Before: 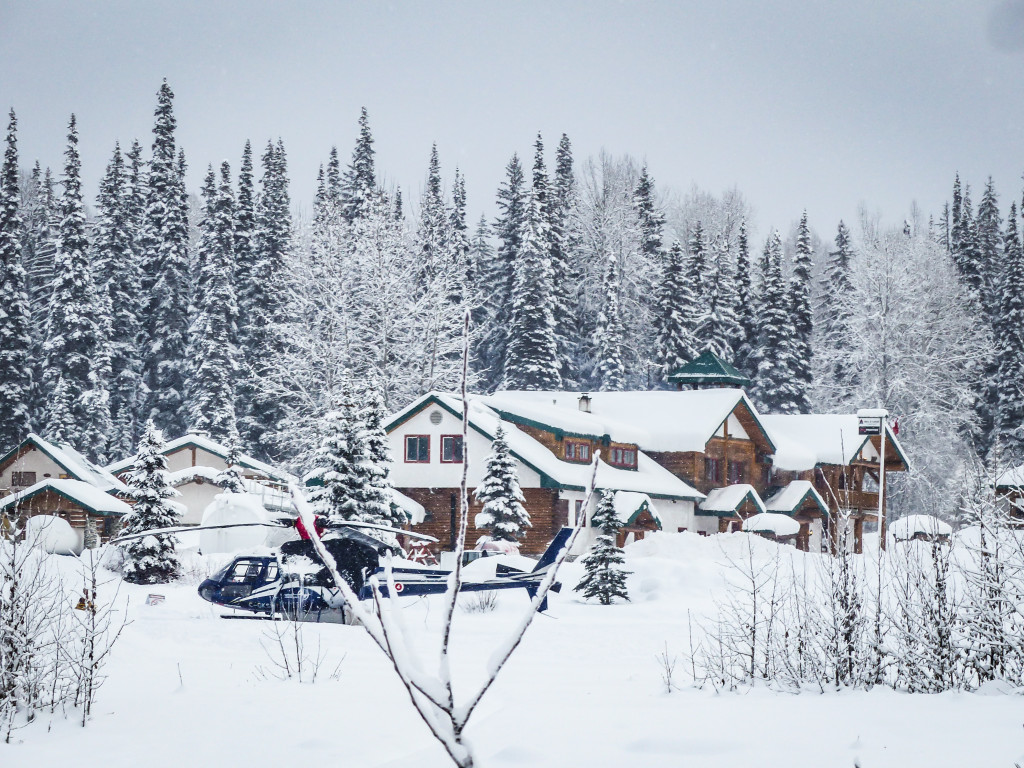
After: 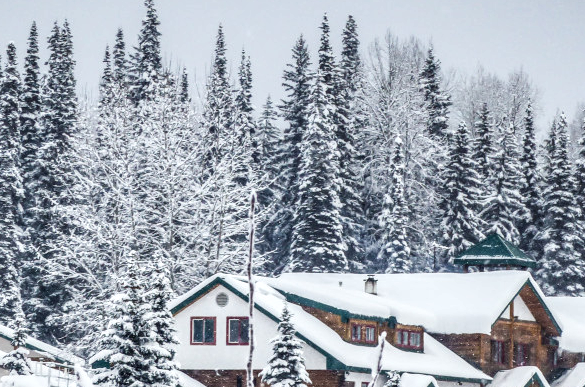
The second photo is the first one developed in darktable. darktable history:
exposure: compensate highlight preservation false
crop: left 20.932%, top 15.471%, right 21.848%, bottom 34.081%
local contrast: highlights 59%, detail 145%
